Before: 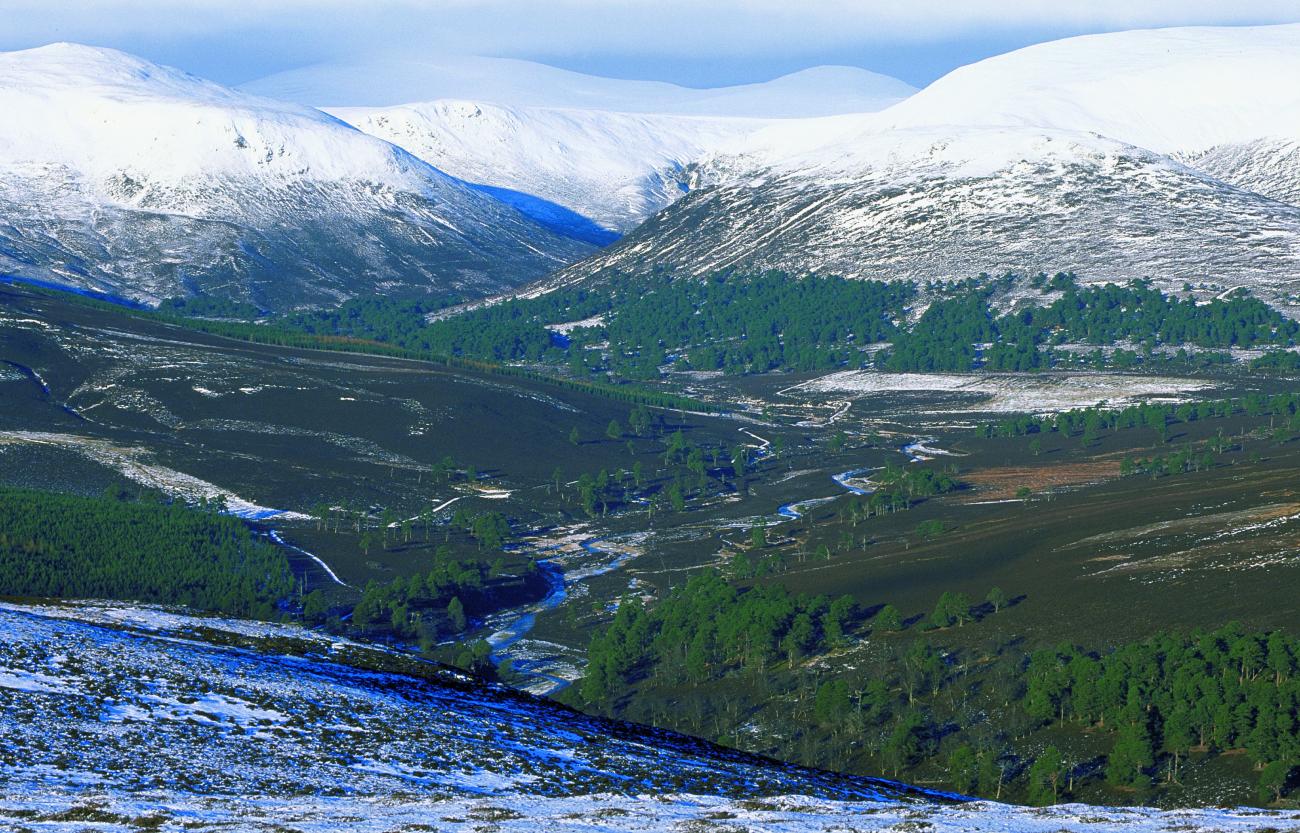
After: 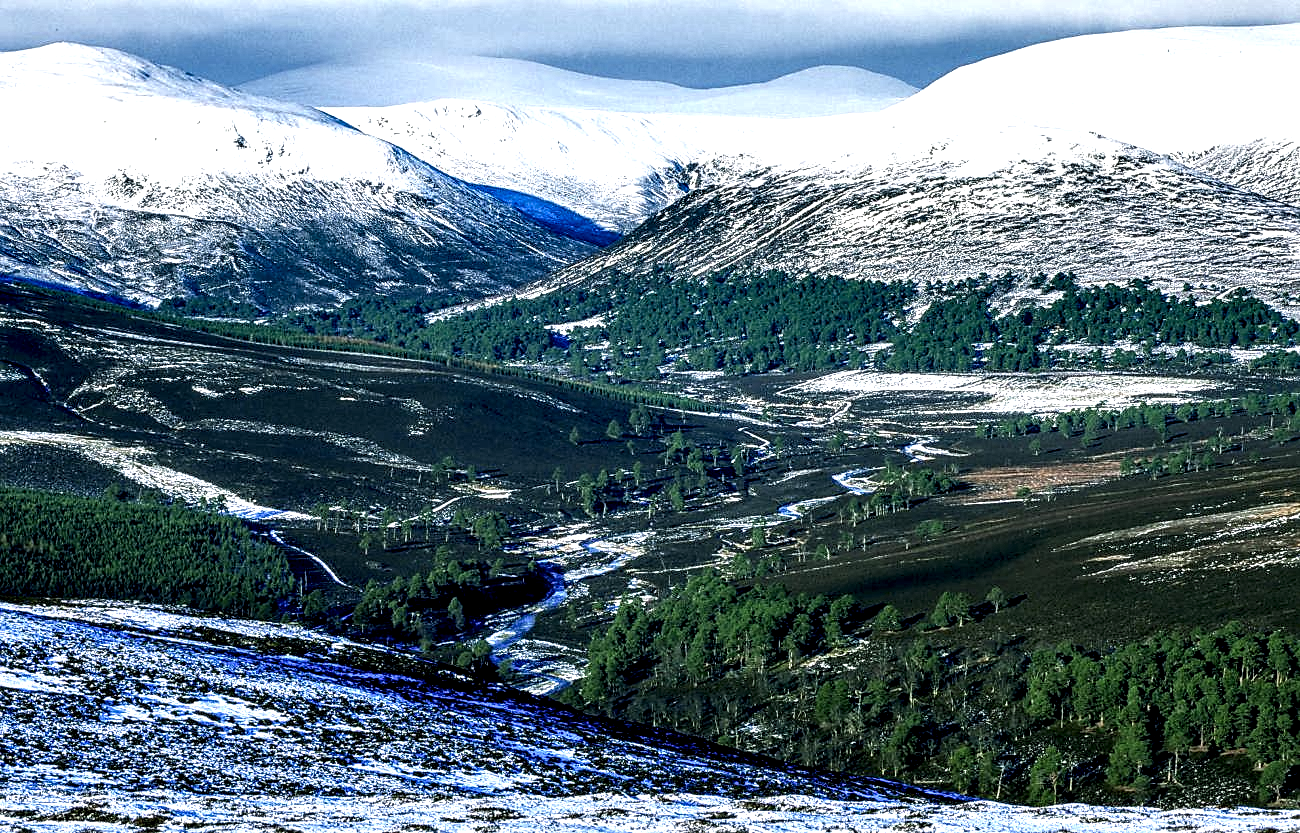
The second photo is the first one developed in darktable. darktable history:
sharpen: radius 1.811, amount 0.404, threshold 1.292
local contrast: highlights 110%, shadows 44%, detail 294%
